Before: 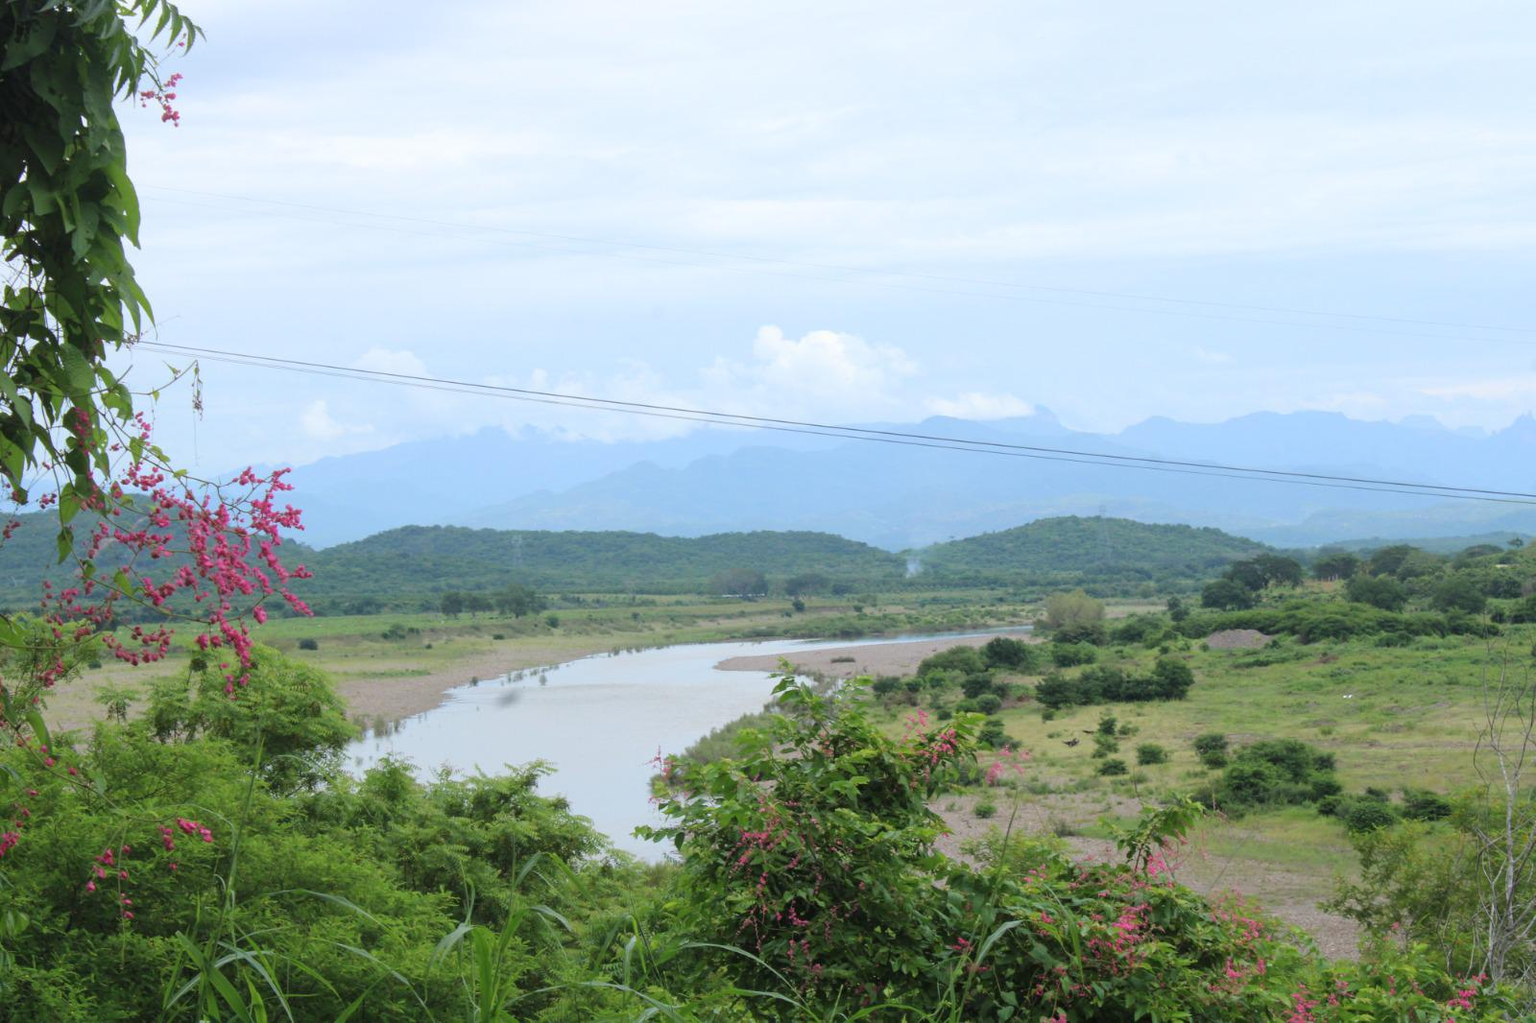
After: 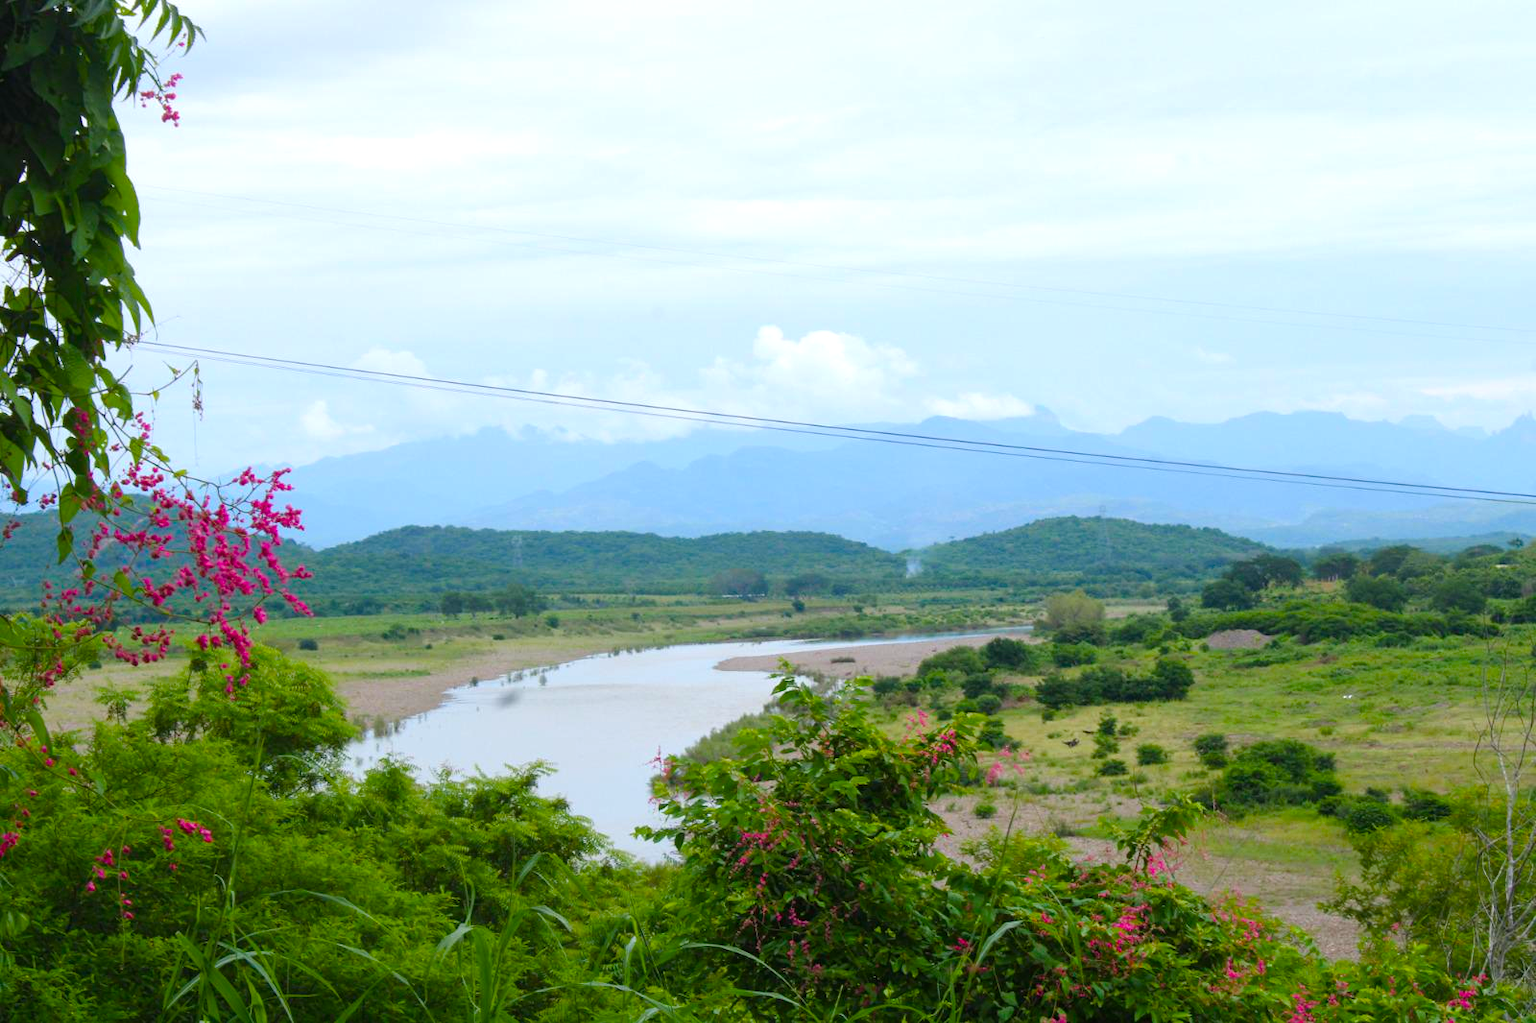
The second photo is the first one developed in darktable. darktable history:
color balance rgb: power › luminance -3.546%, power › hue 140.88°, highlights gain › chroma 0.16%, highlights gain › hue 330.78°, perceptual saturation grading › global saturation 39.492%, perceptual saturation grading › highlights -25.886%, perceptual saturation grading › mid-tones 34.334%, perceptual saturation grading › shadows 35.555%, perceptual brilliance grading › highlights 4.416%, perceptual brilliance grading › shadows -10.037%, global vibrance 20%
